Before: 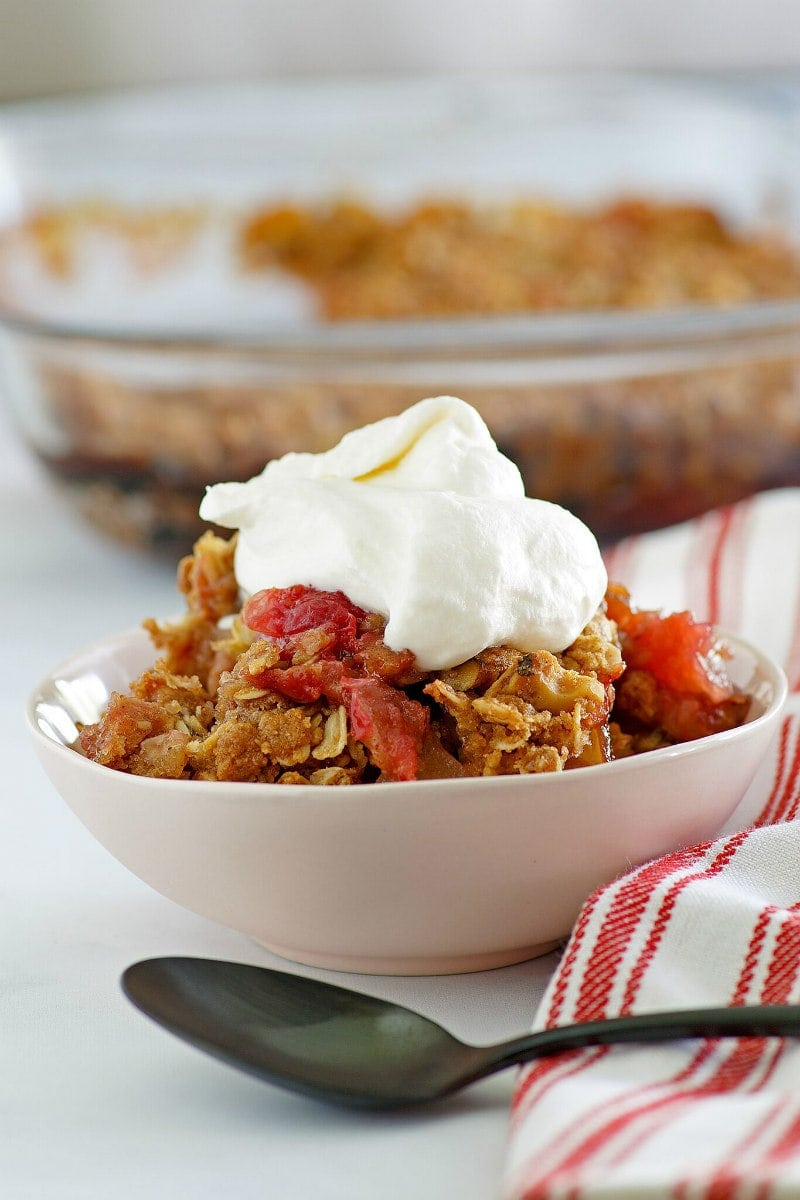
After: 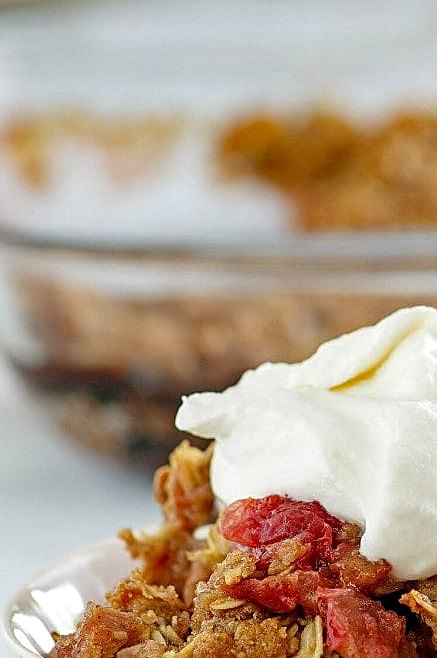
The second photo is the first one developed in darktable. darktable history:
sharpen: on, module defaults
crop and rotate: left 3.047%, top 7.509%, right 42.236%, bottom 37.598%
local contrast: on, module defaults
shadows and highlights: shadows 20.55, highlights -20.99, soften with gaussian
